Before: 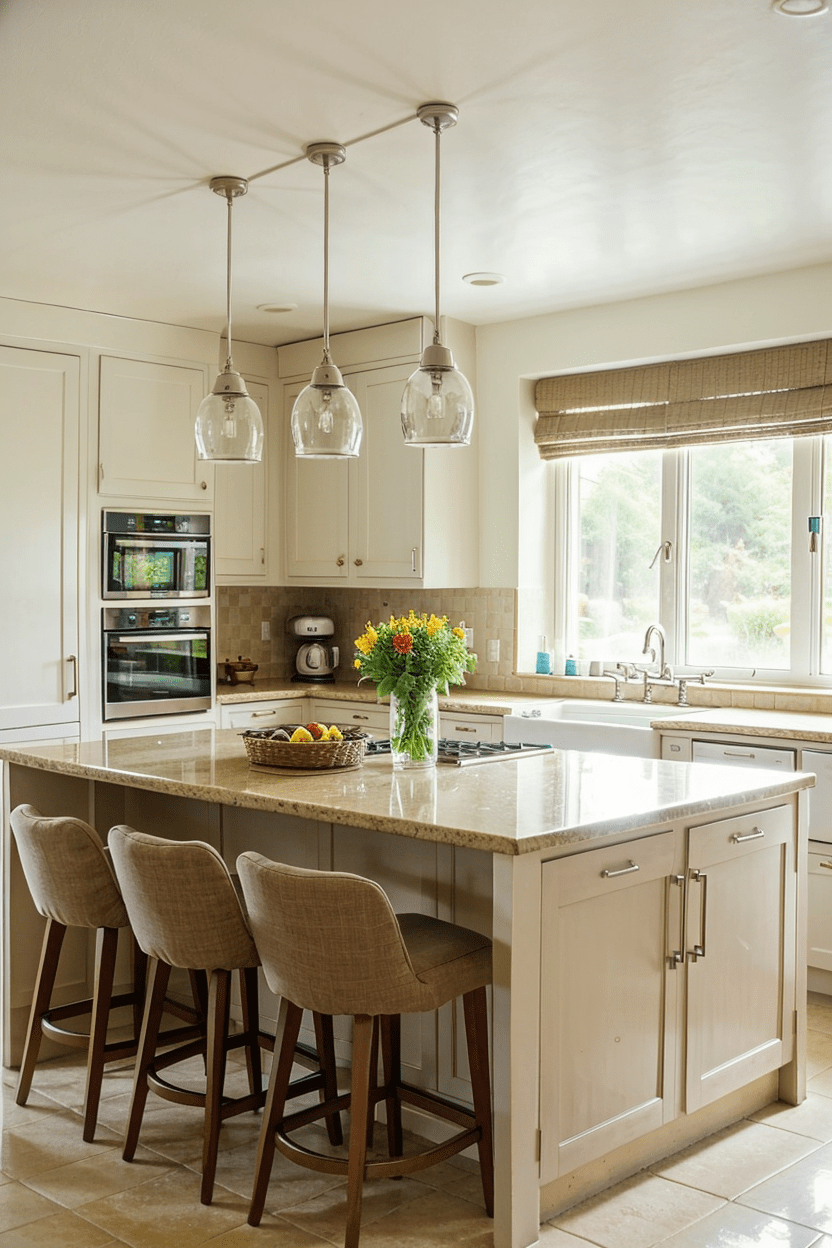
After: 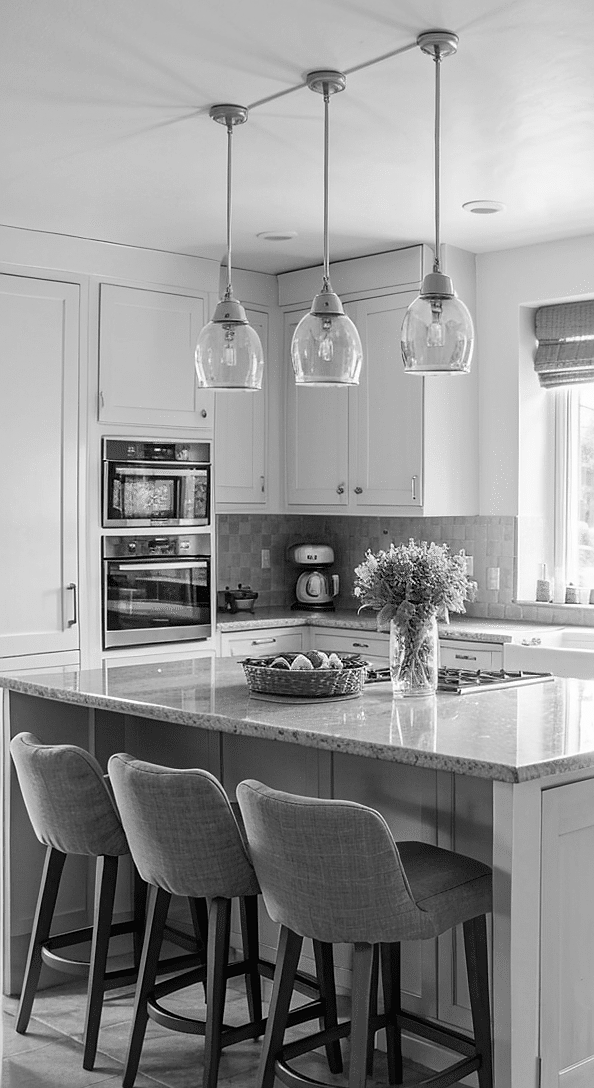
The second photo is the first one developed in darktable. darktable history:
sharpen: radius 1
crop: top 5.803%, right 27.864%, bottom 5.804%
monochrome: a 2.21, b -1.33, size 2.2
